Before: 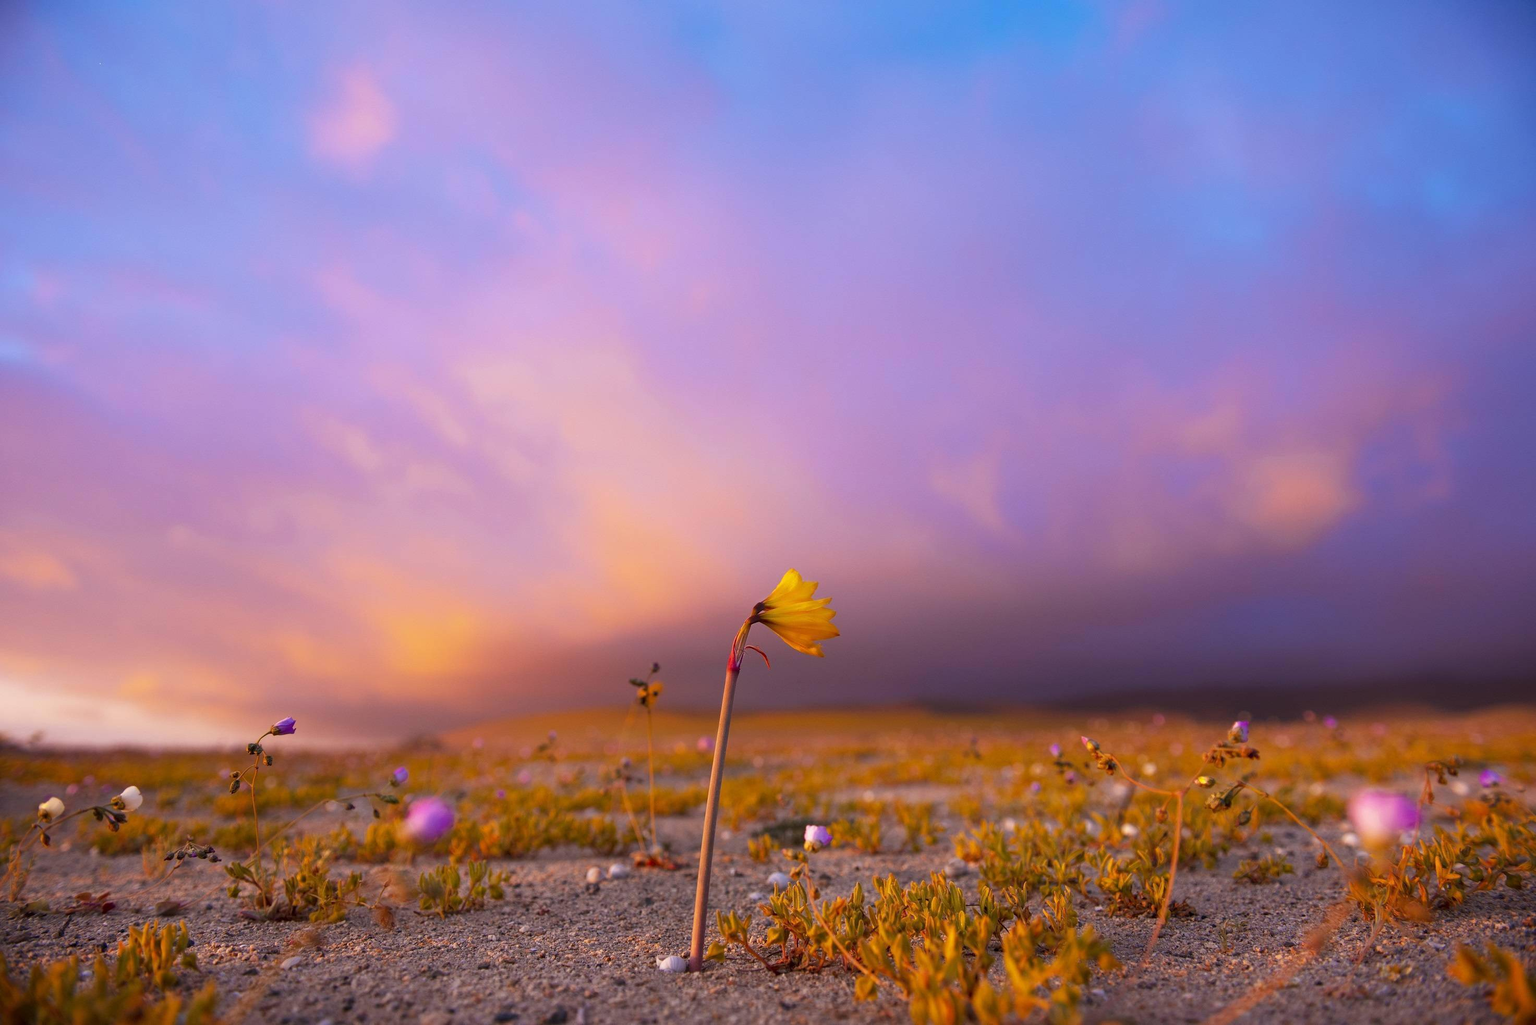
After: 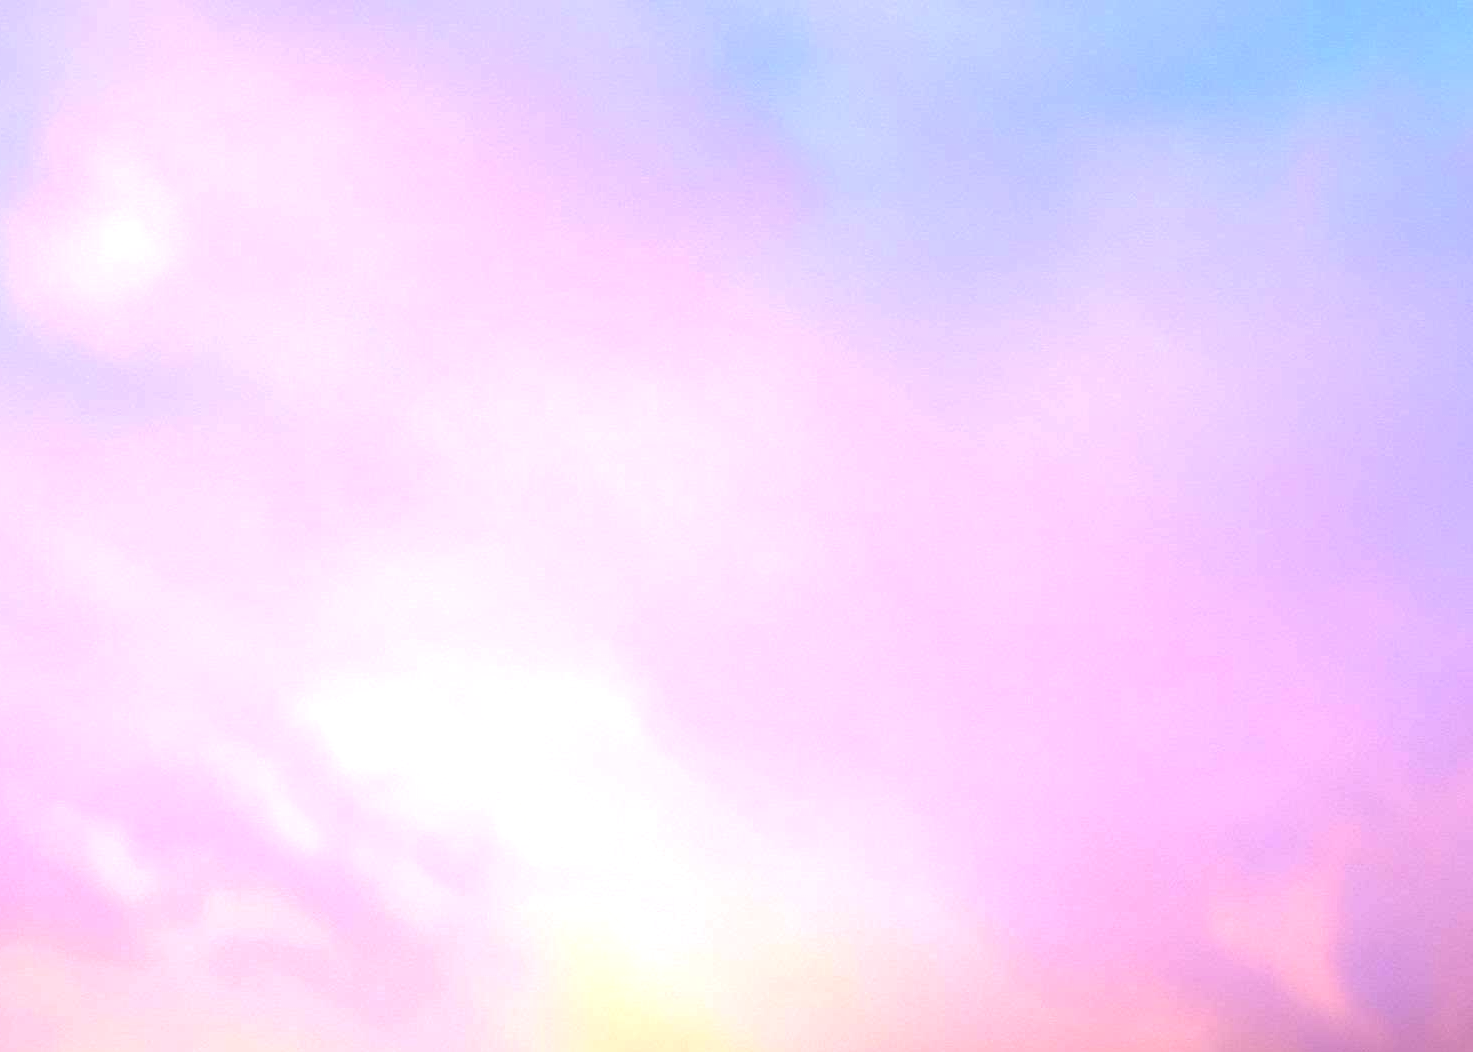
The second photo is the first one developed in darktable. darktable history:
crop: left 19.556%, right 30.401%, bottom 46.458%
local contrast: detail 150%
exposure: black level correction 0, exposure 1.1 EV, compensate exposure bias true, compensate highlight preservation false
color correction: highlights a* 6.27, highlights b* 8.19, shadows a* 5.94, shadows b* 7.23, saturation 0.9
